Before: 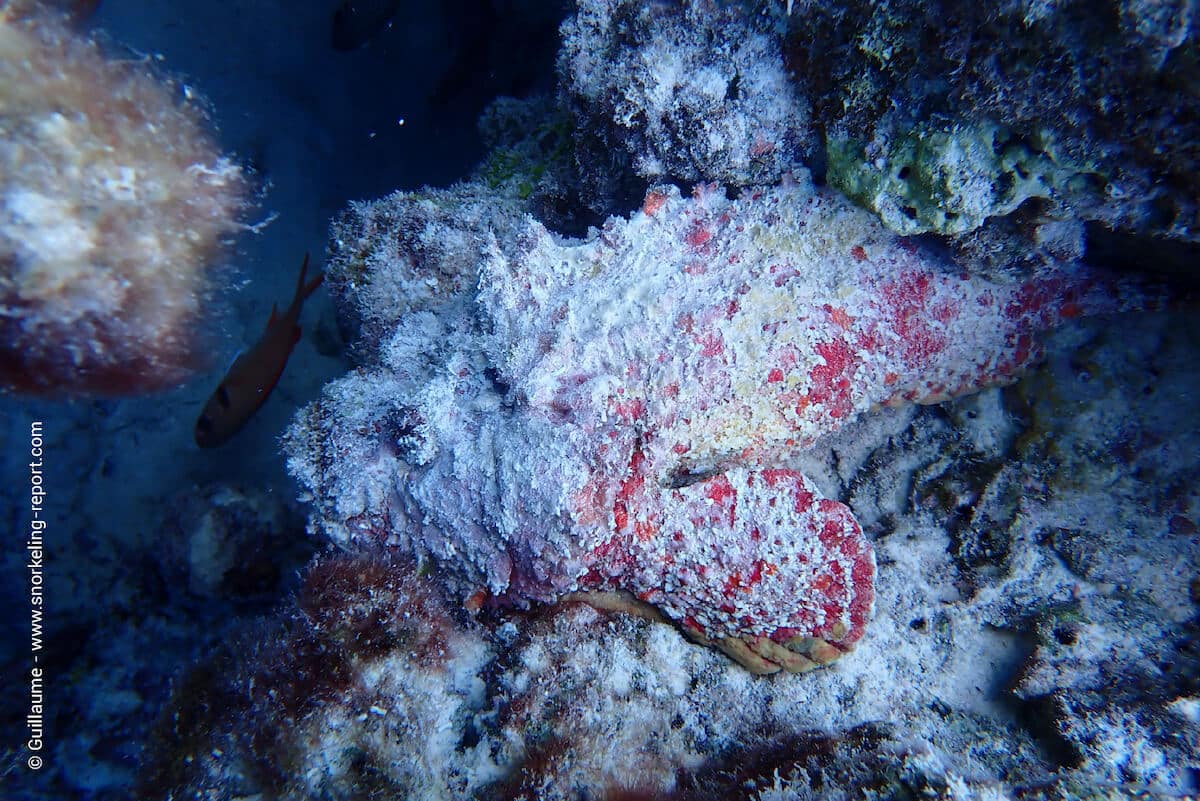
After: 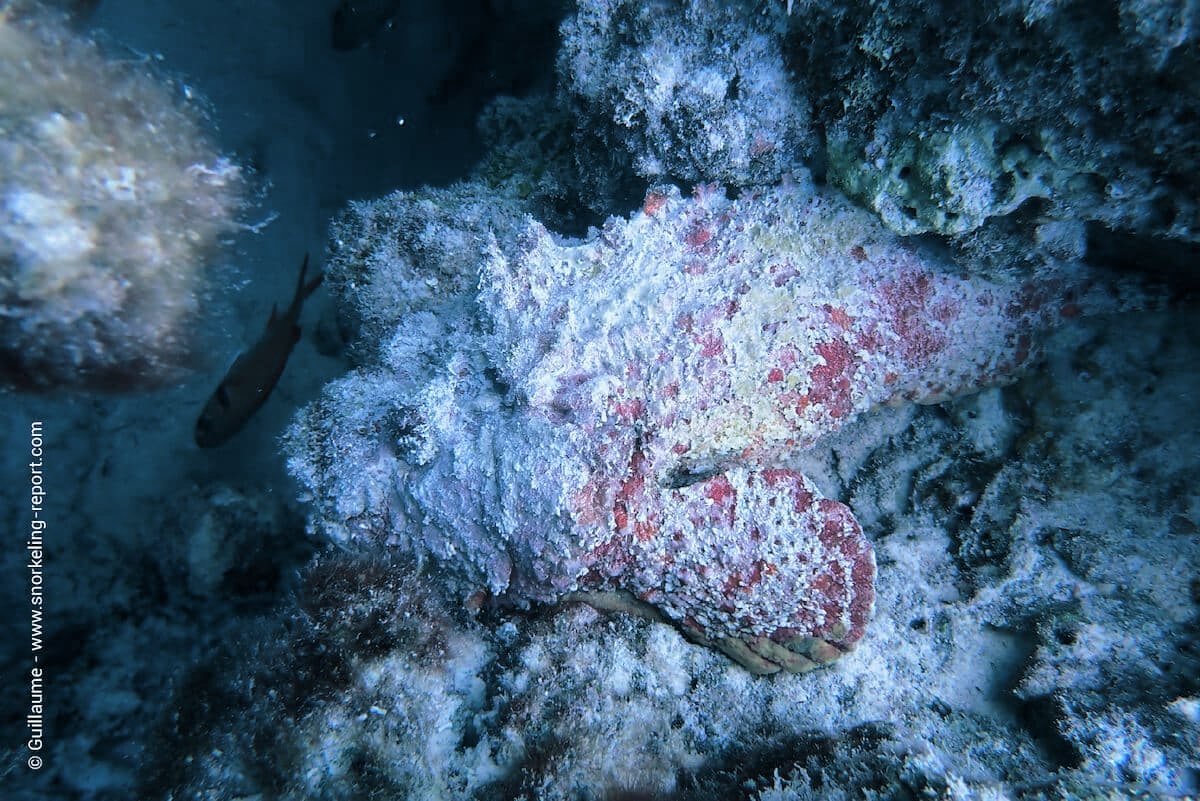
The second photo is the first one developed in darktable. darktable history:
split-toning: shadows › hue 205.2°, shadows › saturation 0.43, highlights › hue 54°, highlights › saturation 0.54
color calibration: x 0.355, y 0.367, temperature 4700.38 K
